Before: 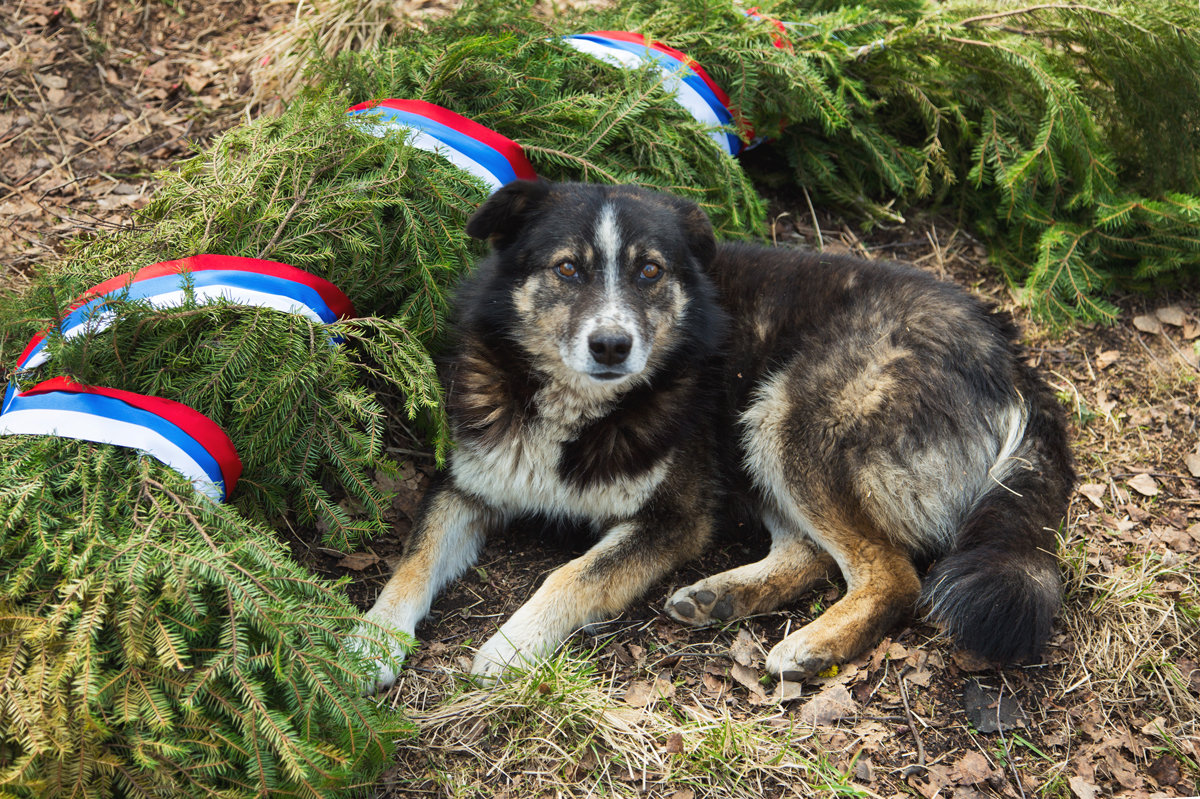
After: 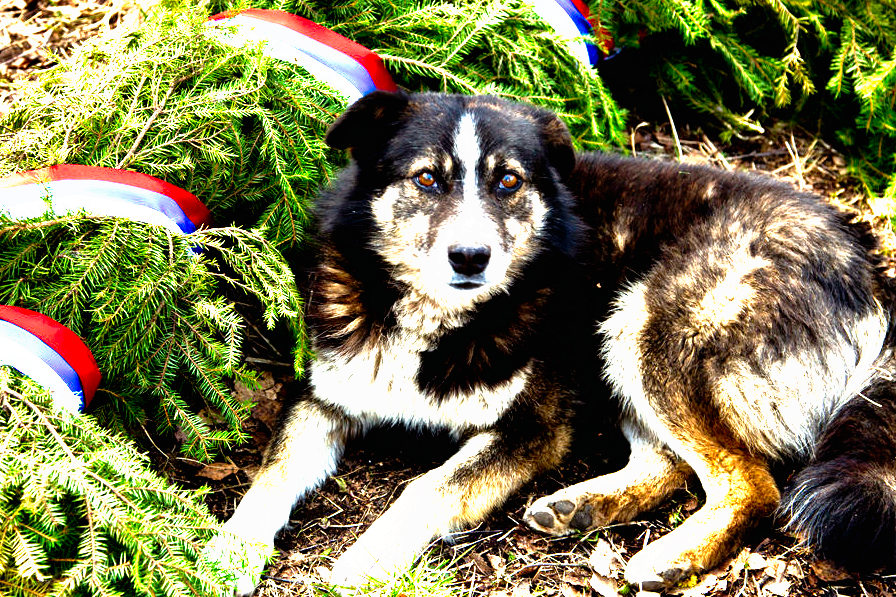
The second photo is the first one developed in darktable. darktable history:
tone curve: curves: ch0 [(0, 0) (0.003, 0.01) (0.011, 0.011) (0.025, 0.008) (0.044, 0.007) (0.069, 0.006) (0.1, 0.005) (0.136, 0.015) (0.177, 0.094) (0.224, 0.241) (0.277, 0.369) (0.335, 0.5) (0.399, 0.648) (0.468, 0.811) (0.543, 0.975) (0.623, 0.989) (0.709, 0.989) (0.801, 0.99) (0.898, 0.99) (1, 1)], preserve colors none
shadows and highlights: shadows 29.32, highlights -29.32, low approximation 0.01, soften with gaussian
color balance rgb: shadows lift › chroma 1%, shadows lift › hue 28.8°, power › hue 60°, highlights gain › chroma 1%, highlights gain › hue 60°, global offset › luminance 0.25%, perceptual saturation grading › highlights -20%, perceptual saturation grading › shadows 20%, perceptual brilliance grading › highlights 10%, perceptual brilliance grading › shadows -5%, global vibrance 19.67%
crop and rotate: left 11.831%, top 11.346%, right 13.429%, bottom 13.899%
exposure: black level correction 0.001, exposure -0.125 EV, compensate exposure bias true, compensate highlight preservation false
